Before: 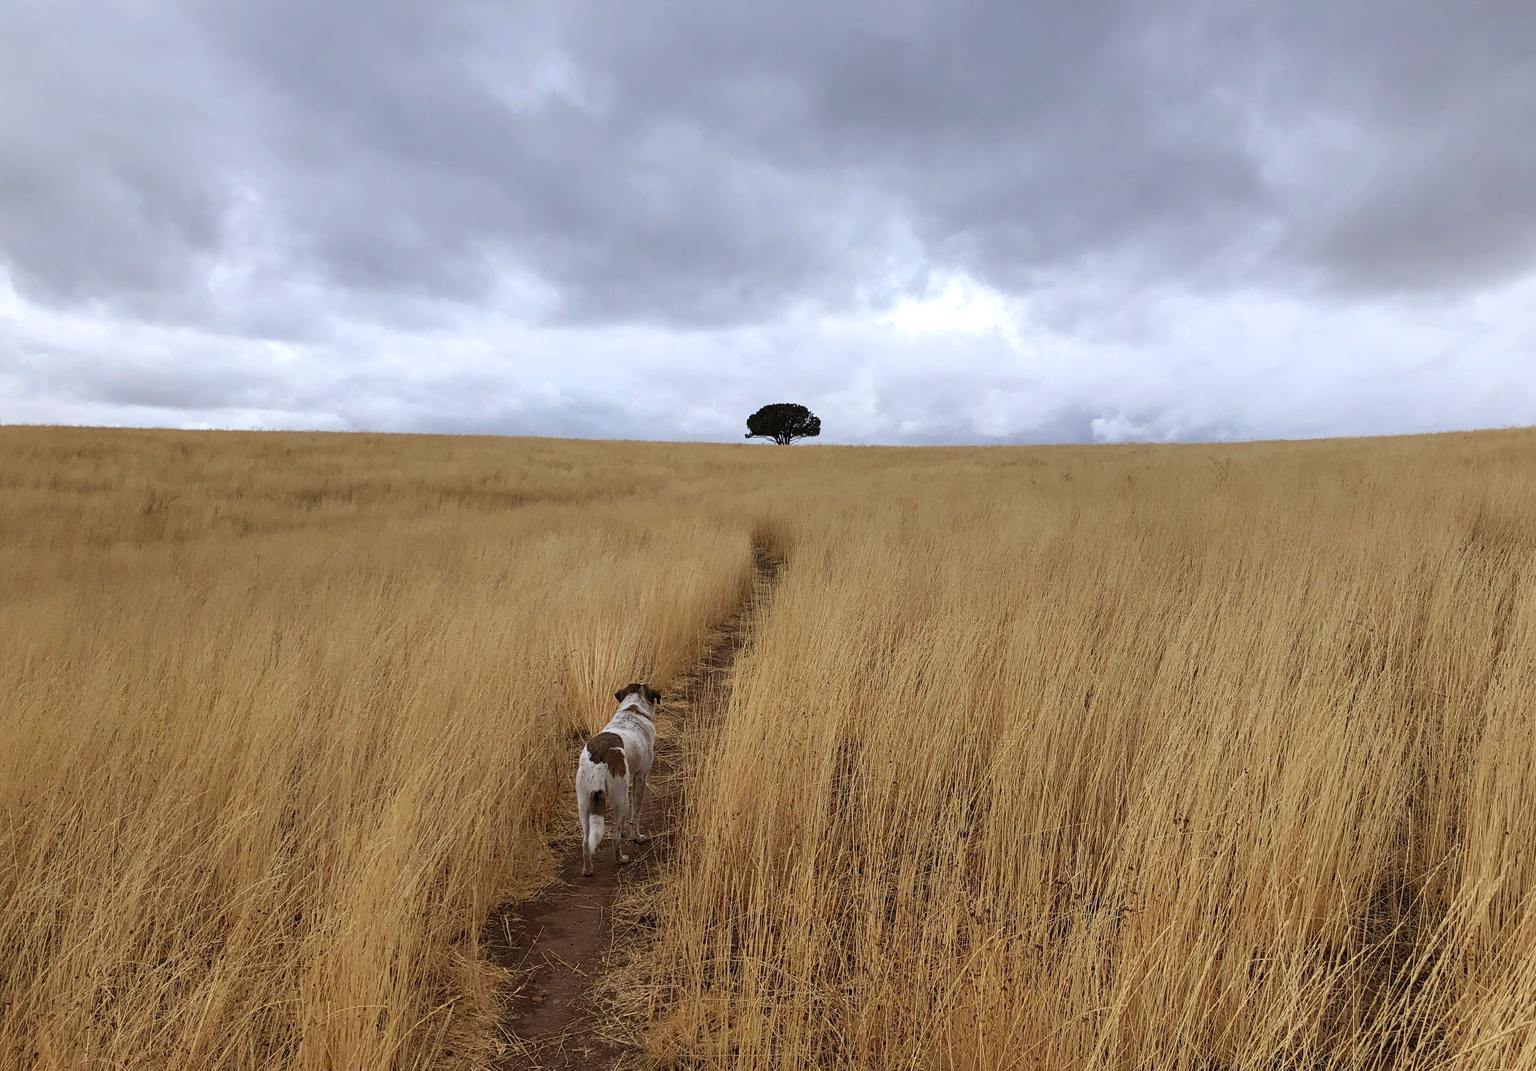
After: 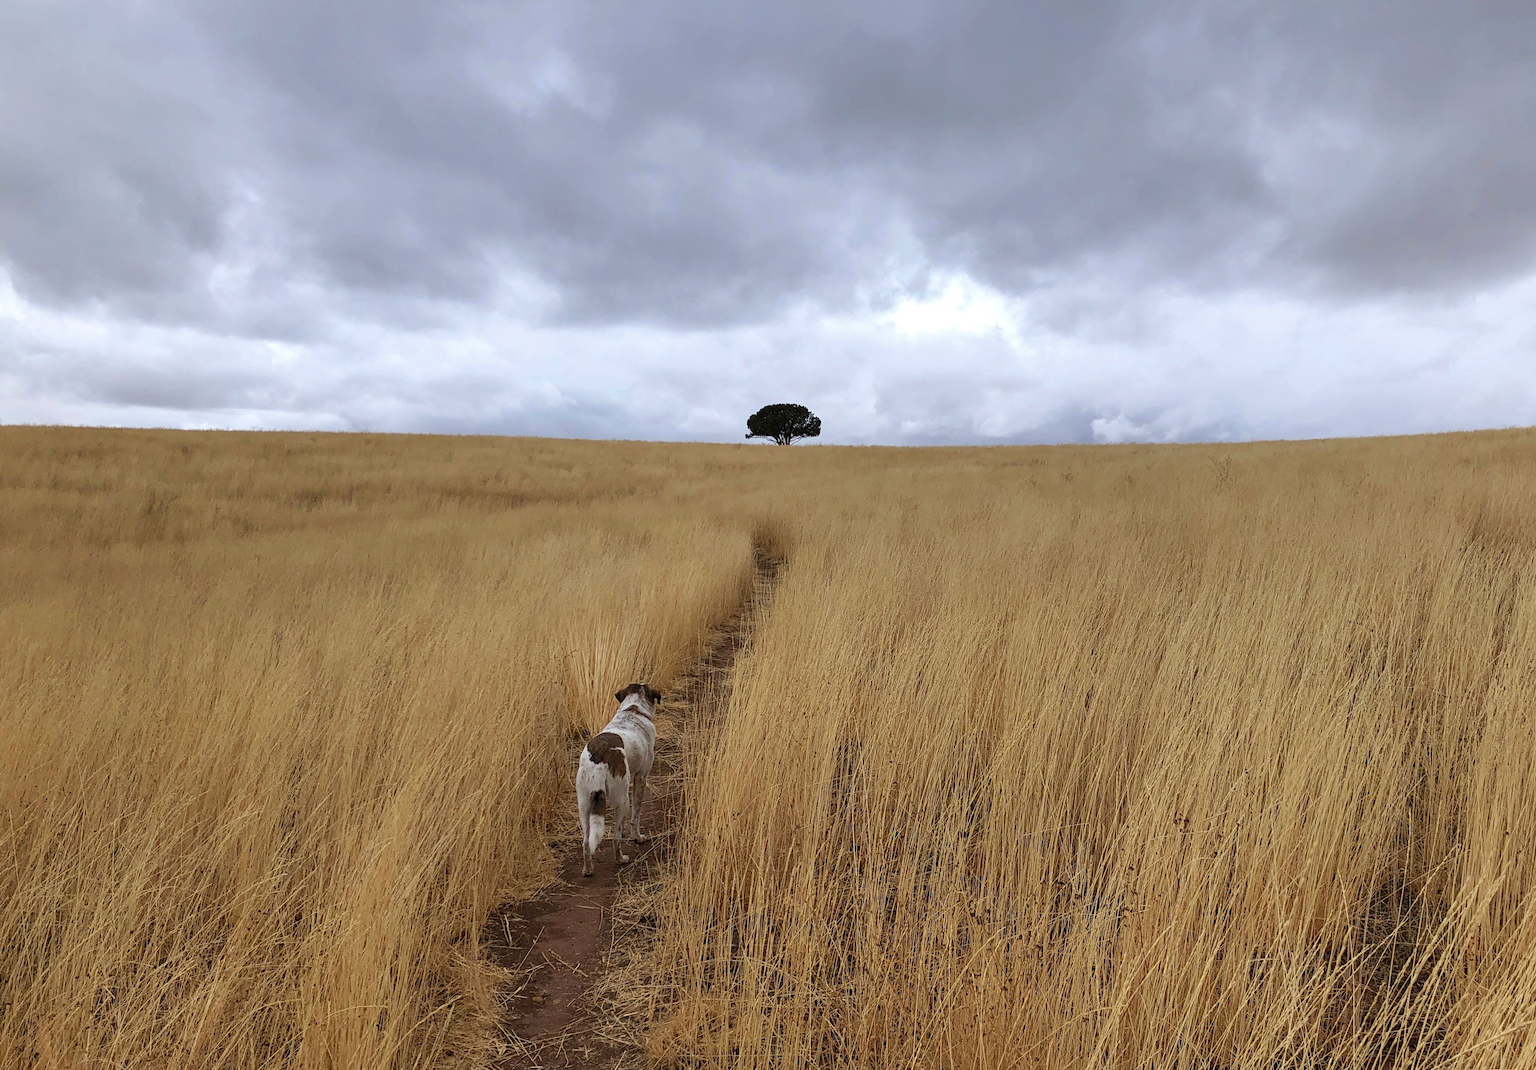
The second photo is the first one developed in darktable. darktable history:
shadows and highlights: shadows 36.76, highlights -26.79, soften with gaussian
